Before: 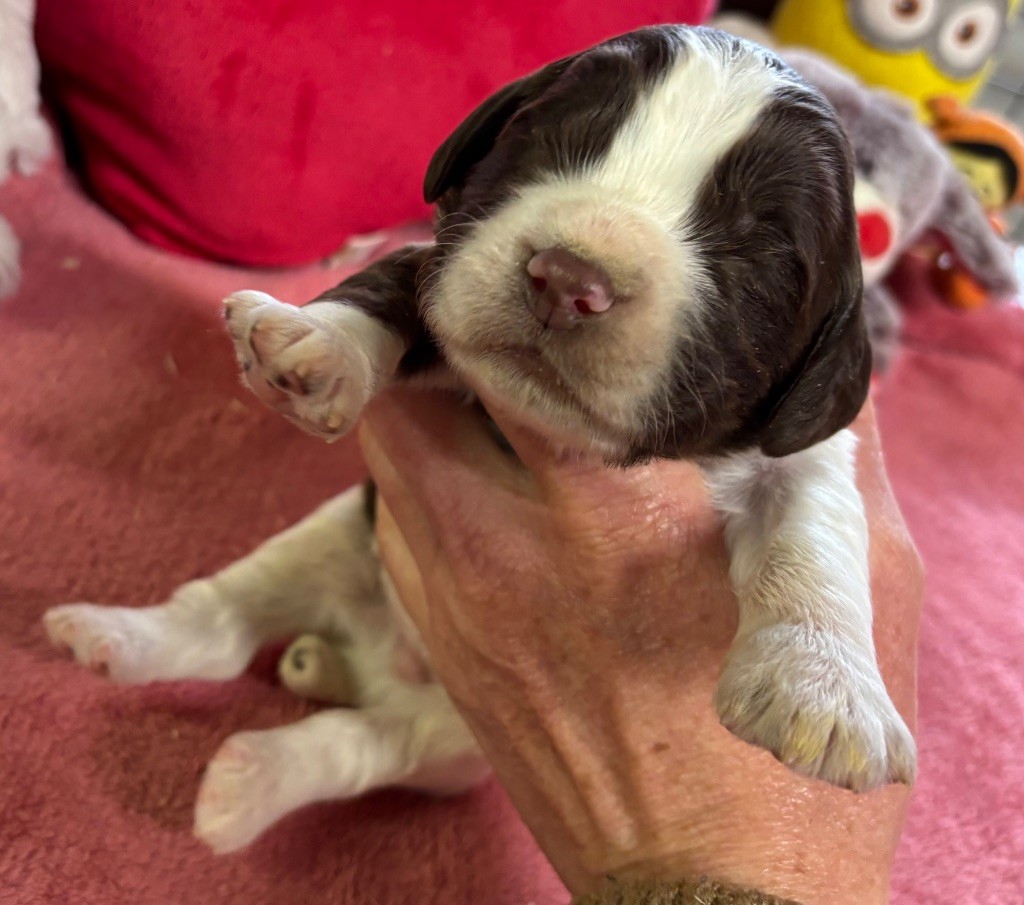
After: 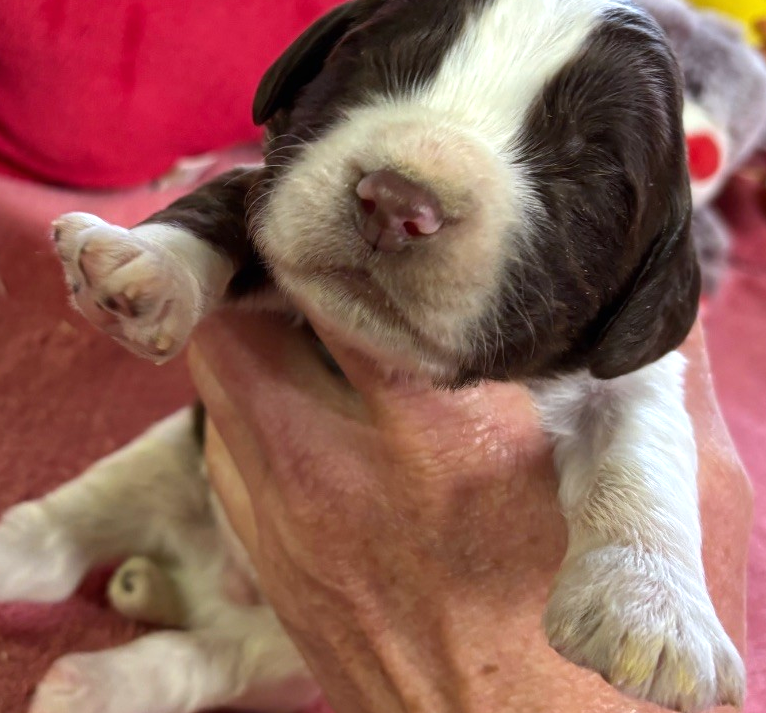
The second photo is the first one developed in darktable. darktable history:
white balance: red 0.967, blue 1.049
crop: left 16.768%, top 8.653%, right 8.362%, bottom 12.485%
exposure: black level correction 0, exposure 0.2 EV, compensate exposure bias true, compensate highlight preservation false
